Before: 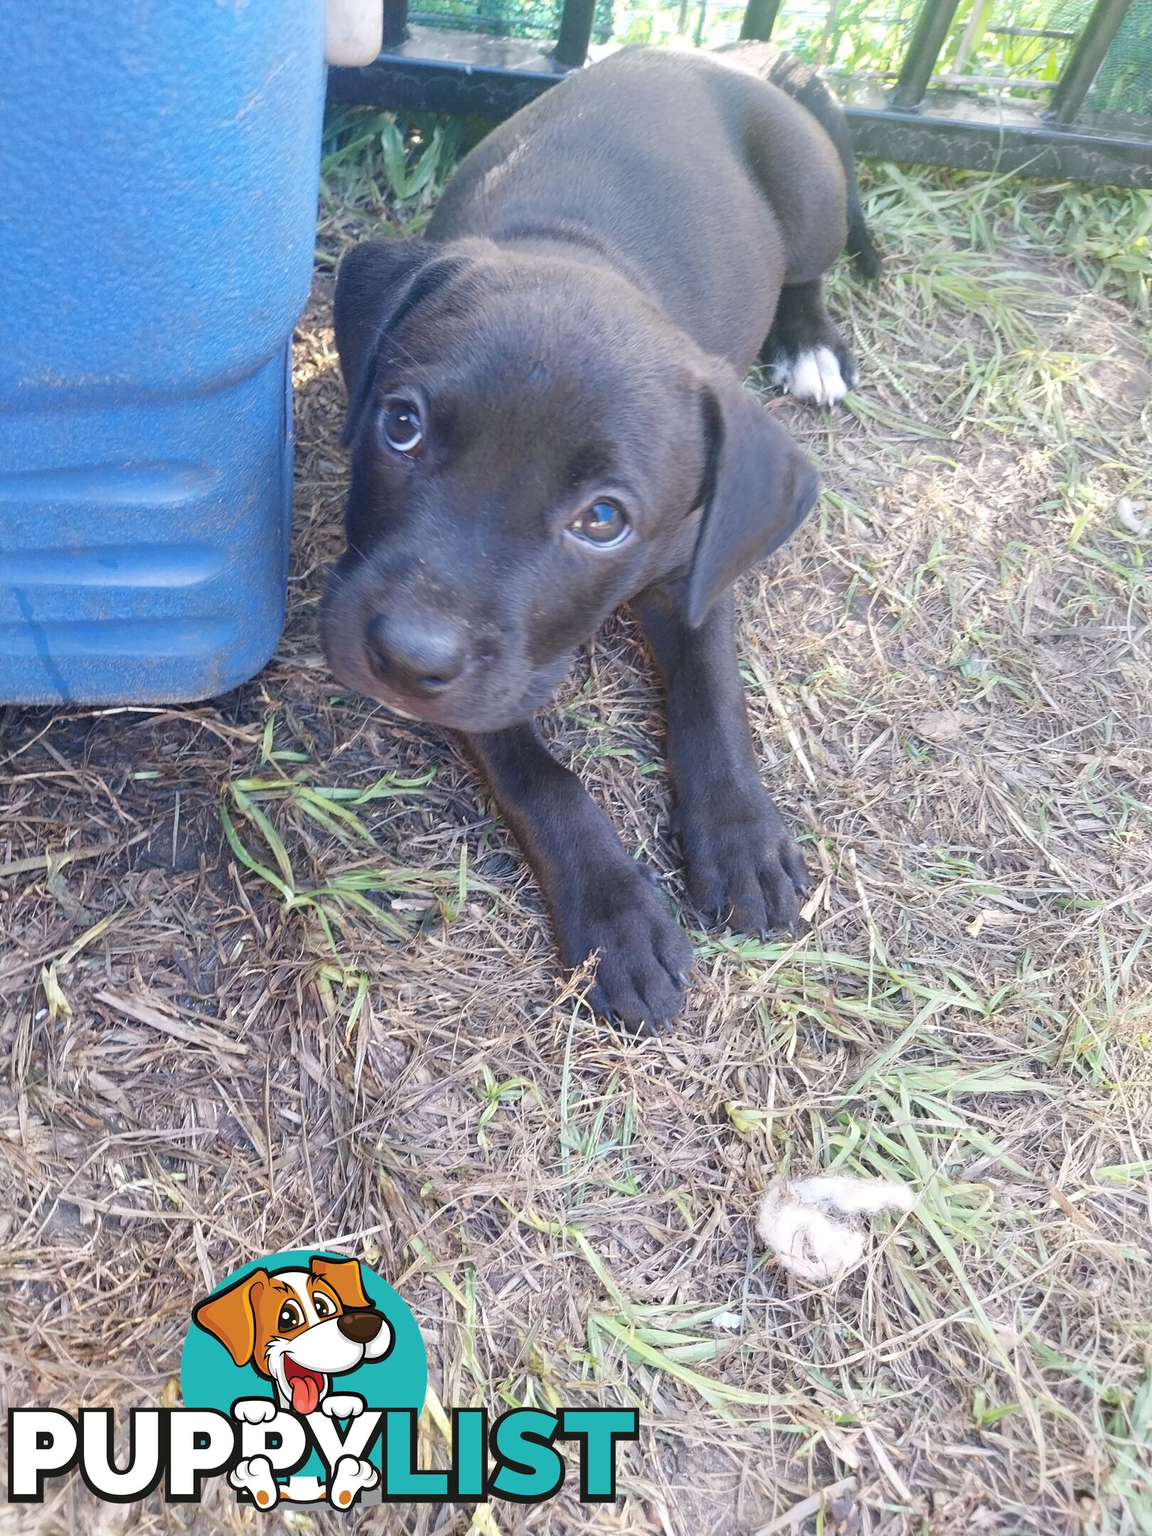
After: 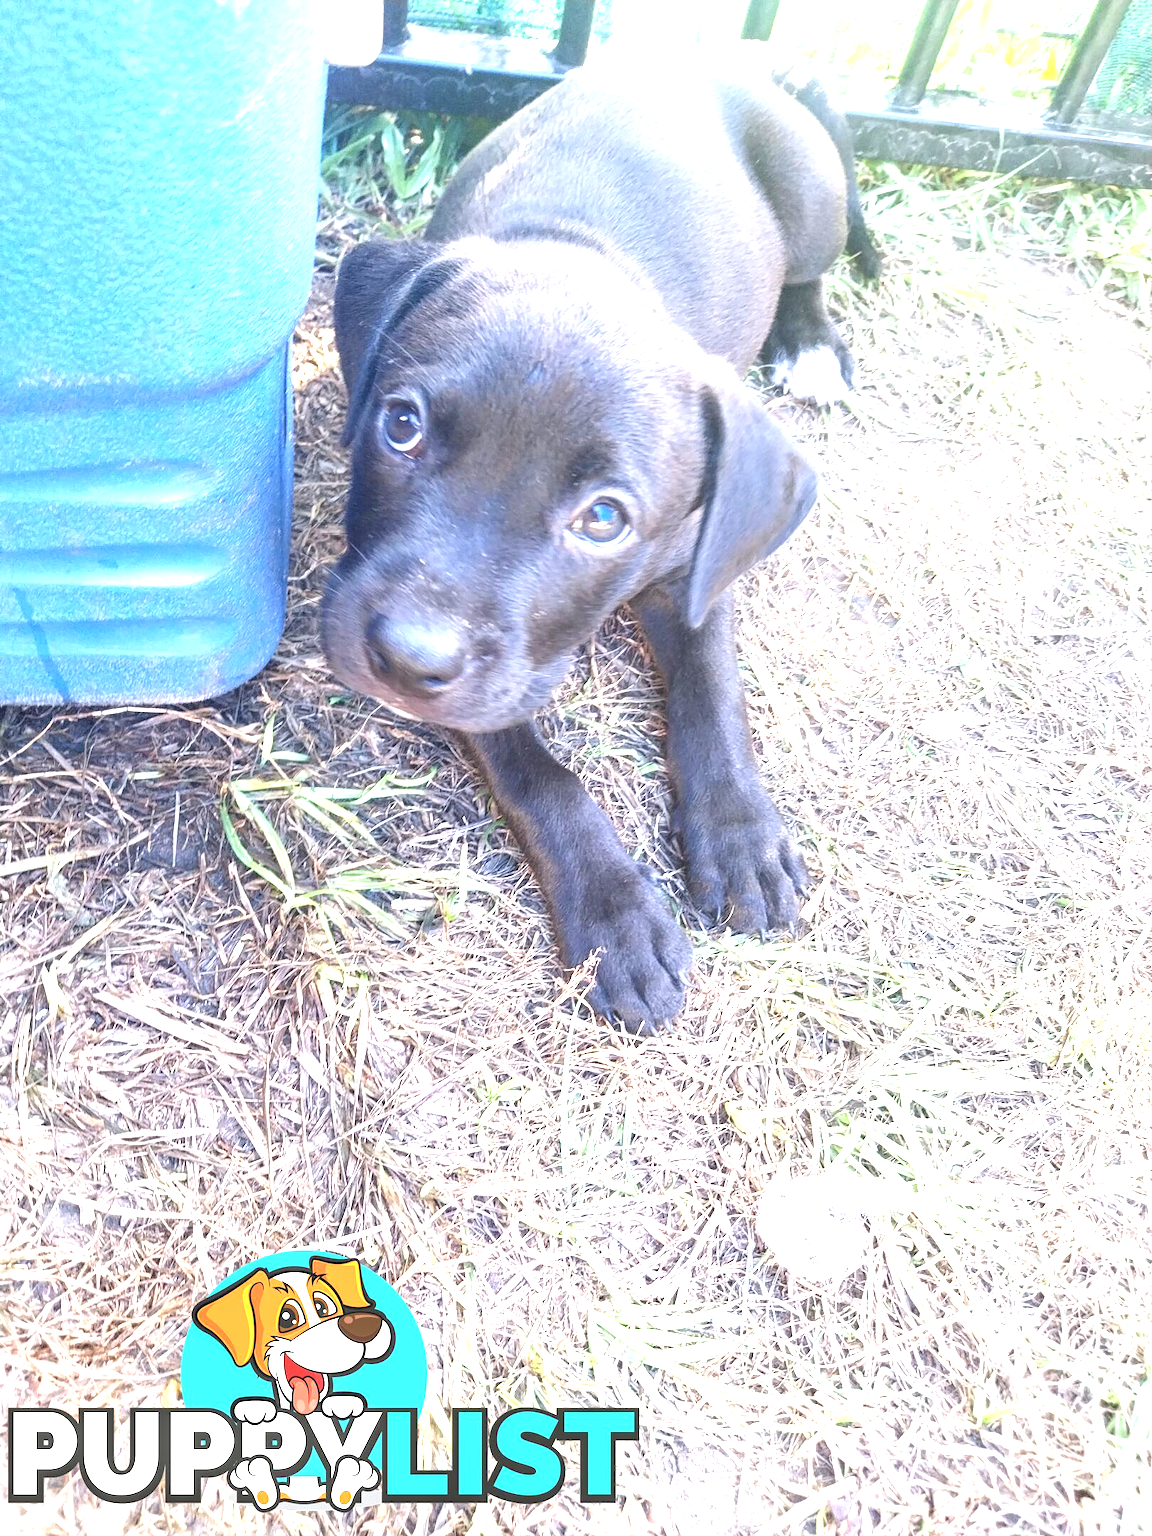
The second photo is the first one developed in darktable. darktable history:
exposure: exposure 1.5 EV, compensate highlight preservation false
local contrast: on, module defaults
